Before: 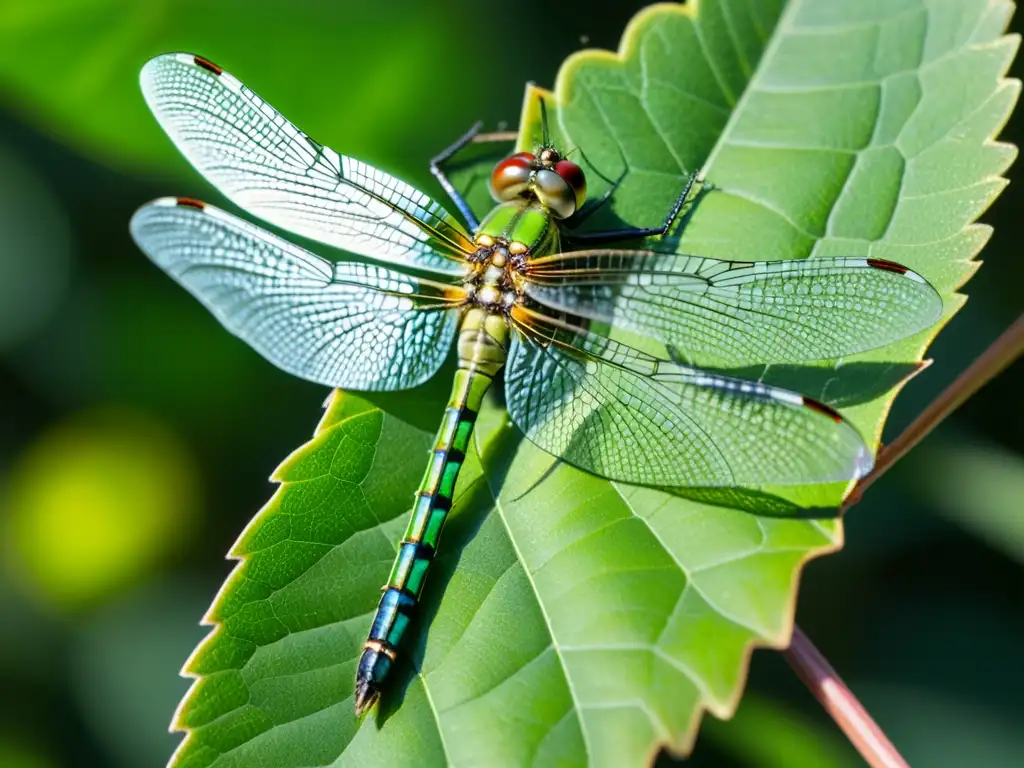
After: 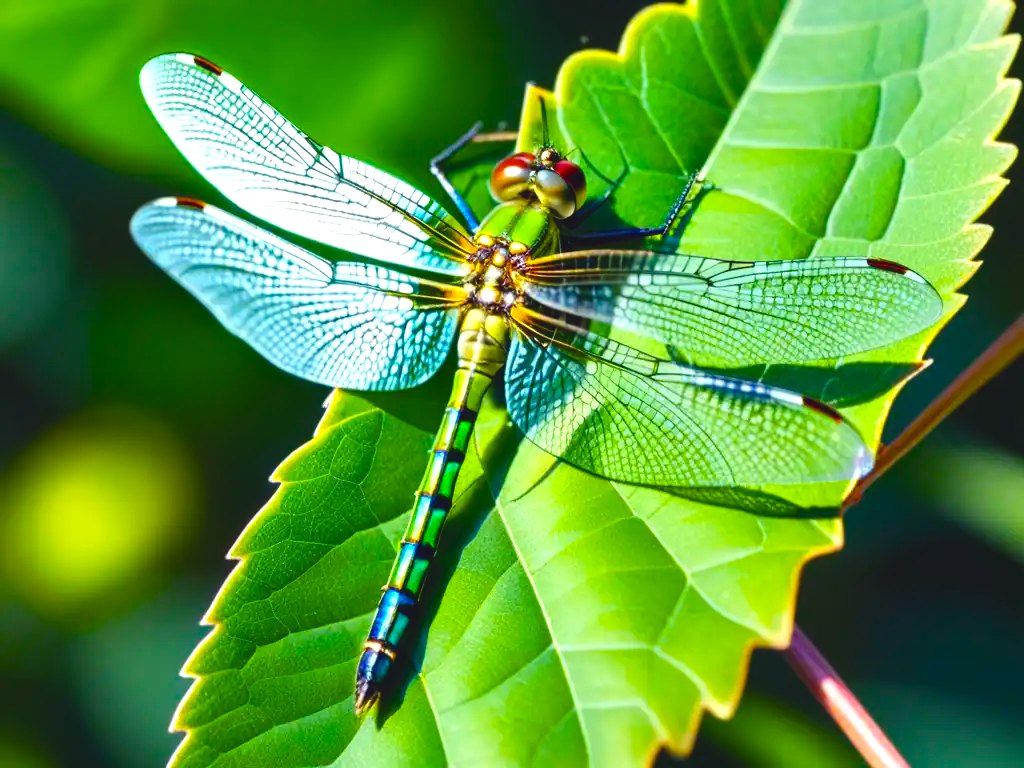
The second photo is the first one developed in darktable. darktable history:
color balance rgb: shadows lift › luminance -21.683%, shadows lift › chroma 8.688%, shadows lift › hue 283.55°, global offset › luminance 0.778%, linear chroma grading › global chroma 41.565%, perceptual saturation grading › global saturation 20%, perceptual saturation grading › highlights -25.464%, perceptual saturation grading › shadows 25.397%, perceptual brilliance grading › global brilliance 12.812%, global vibrance 20%
